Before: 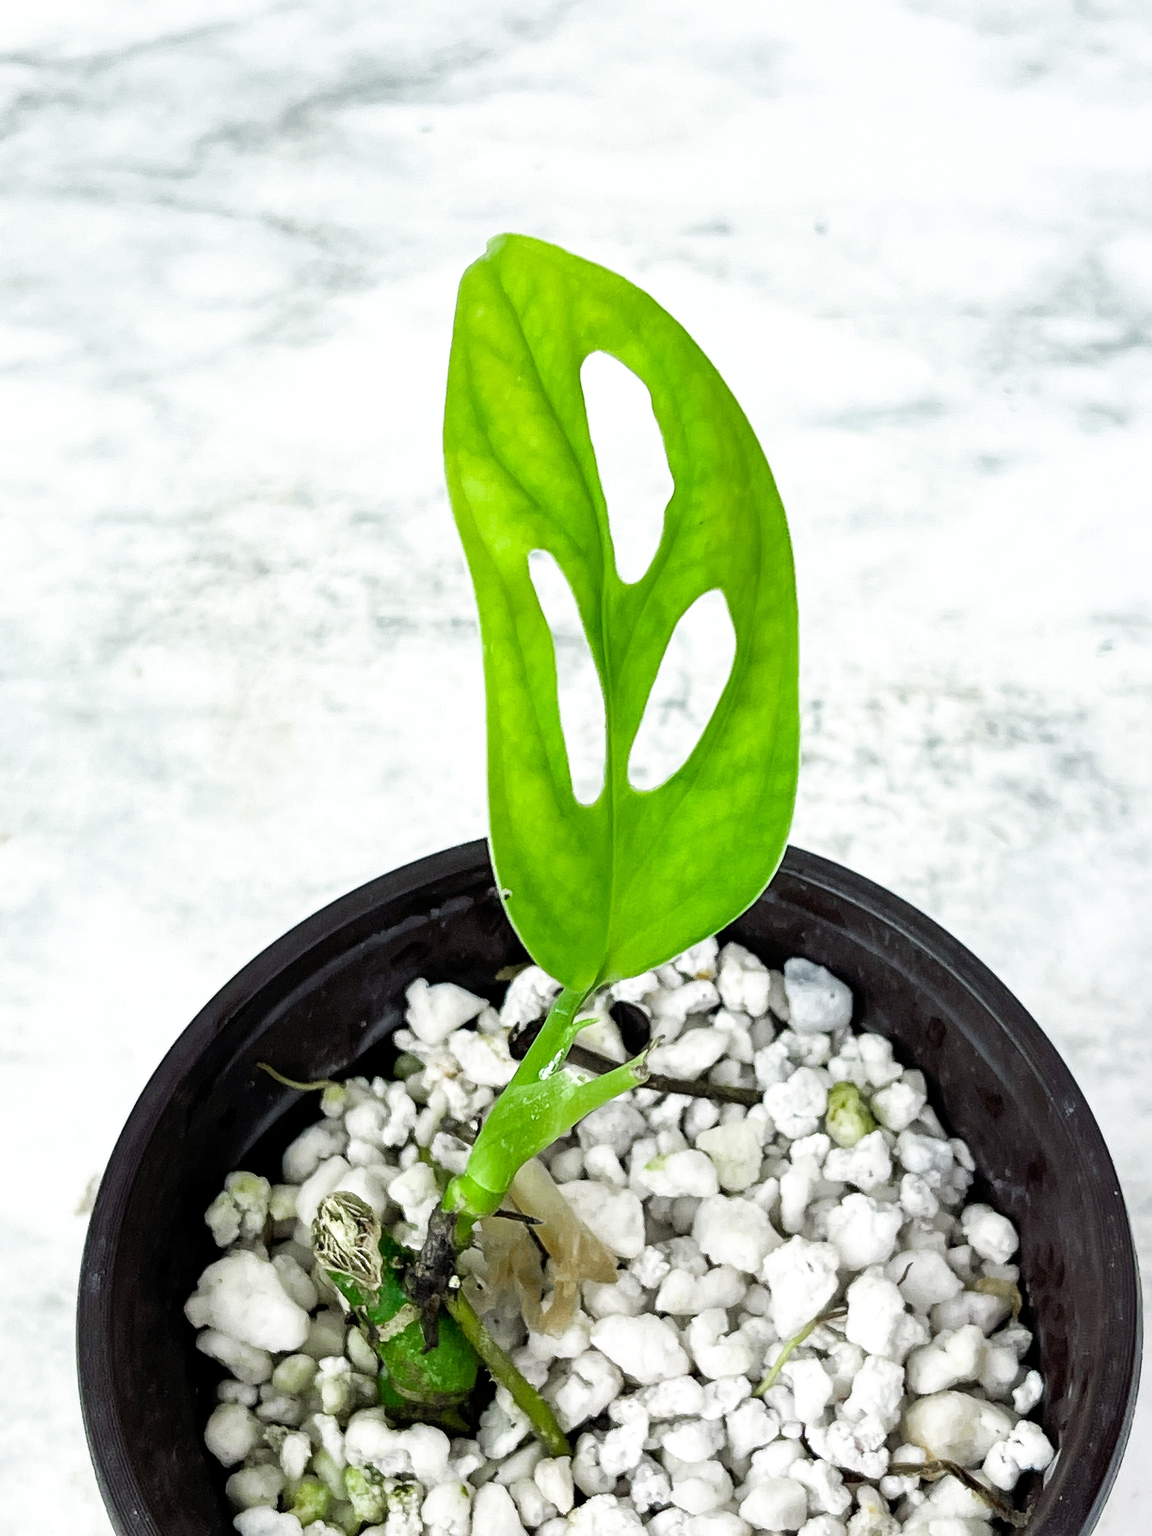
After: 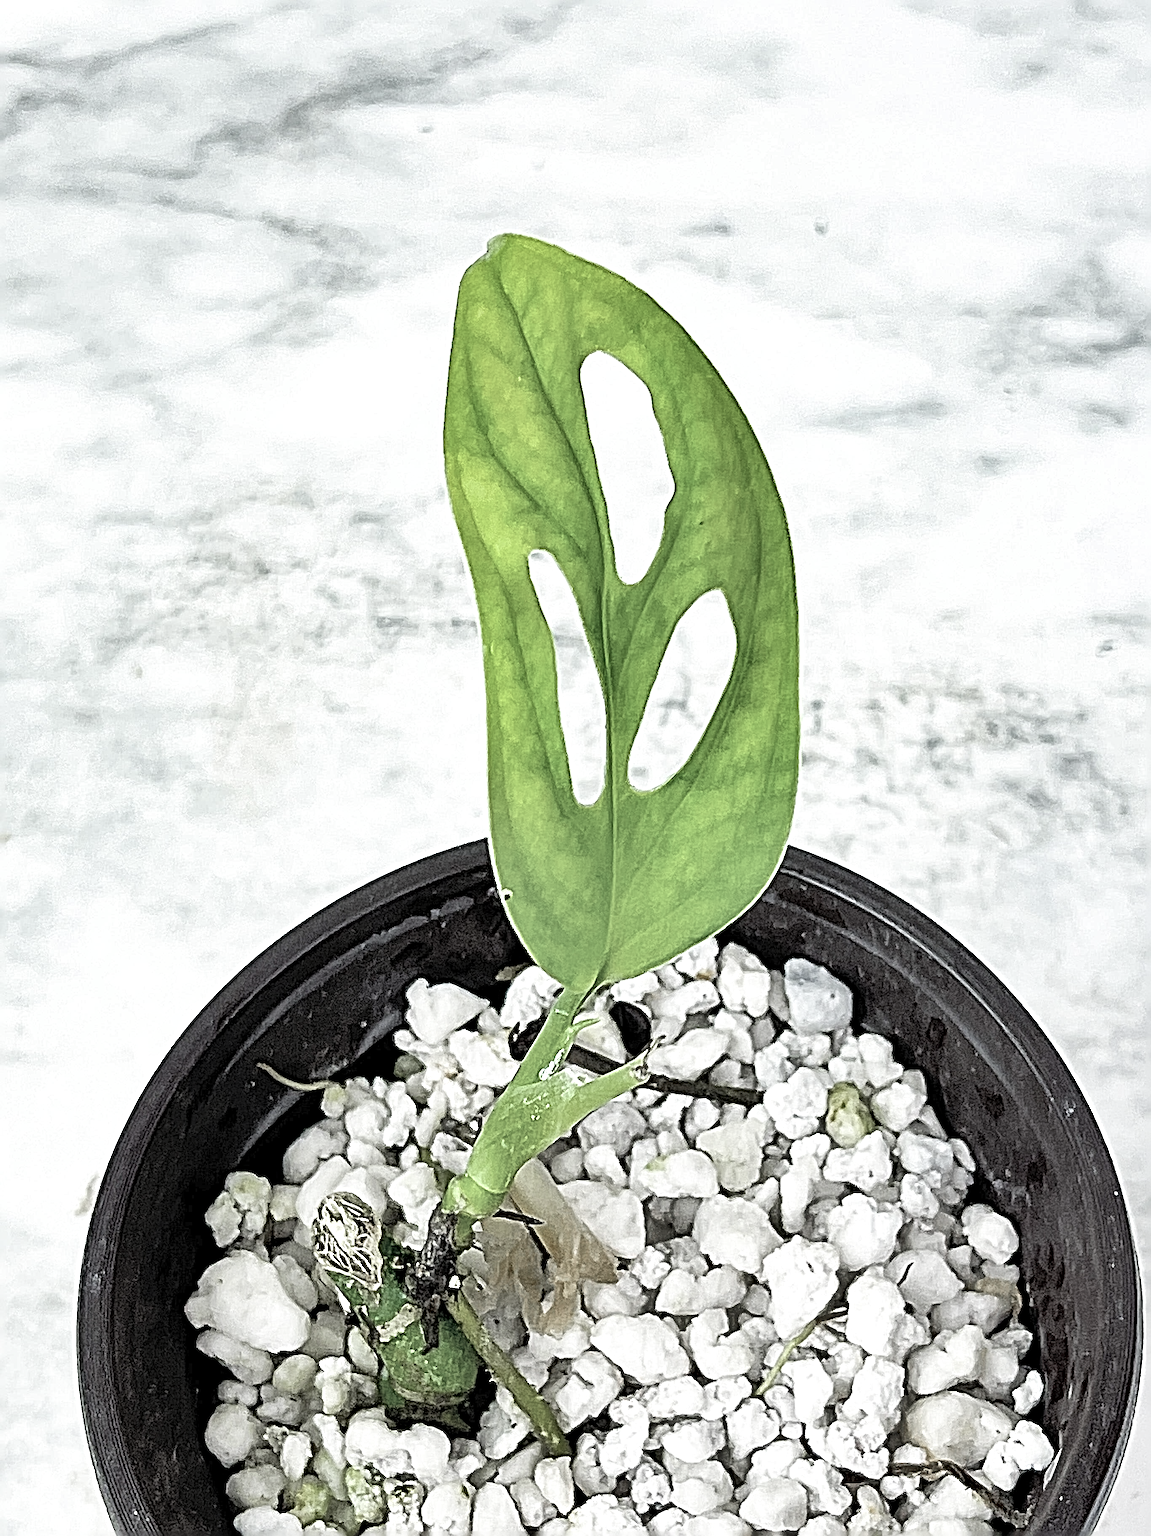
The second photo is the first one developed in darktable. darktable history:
contrast brightness saturation: brightness 0.183, saturation -0.514
sharpen: radius 6.285, amount 1.817, threshold 0.02
shadows and highlights: radius 132.5, soften with gaussian
